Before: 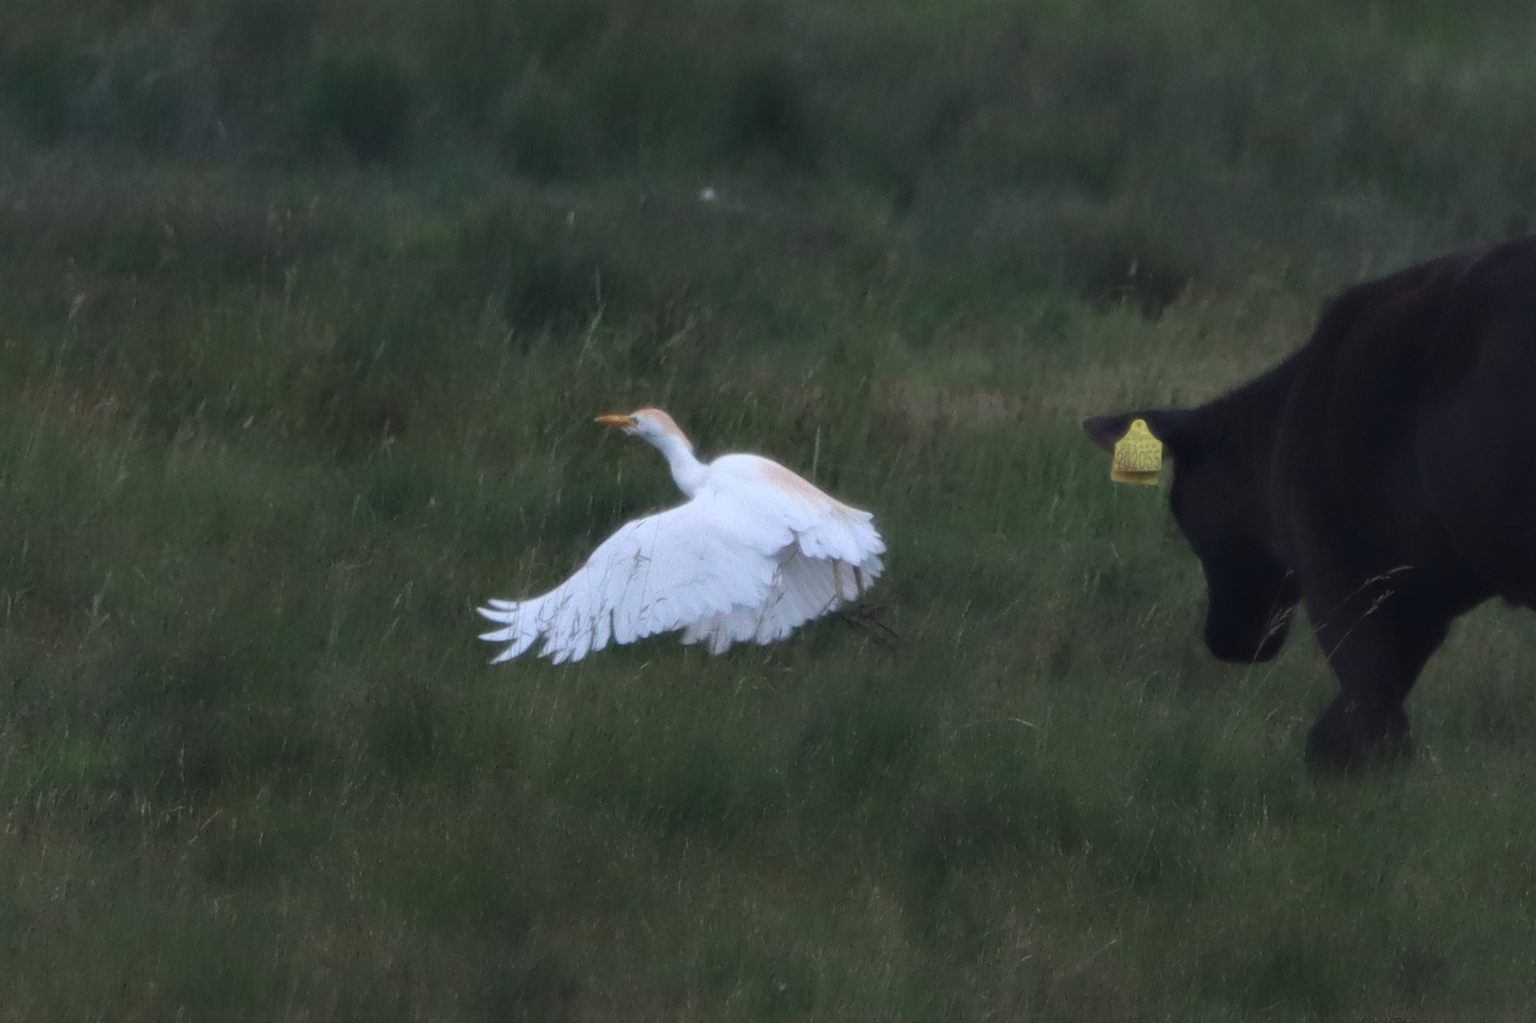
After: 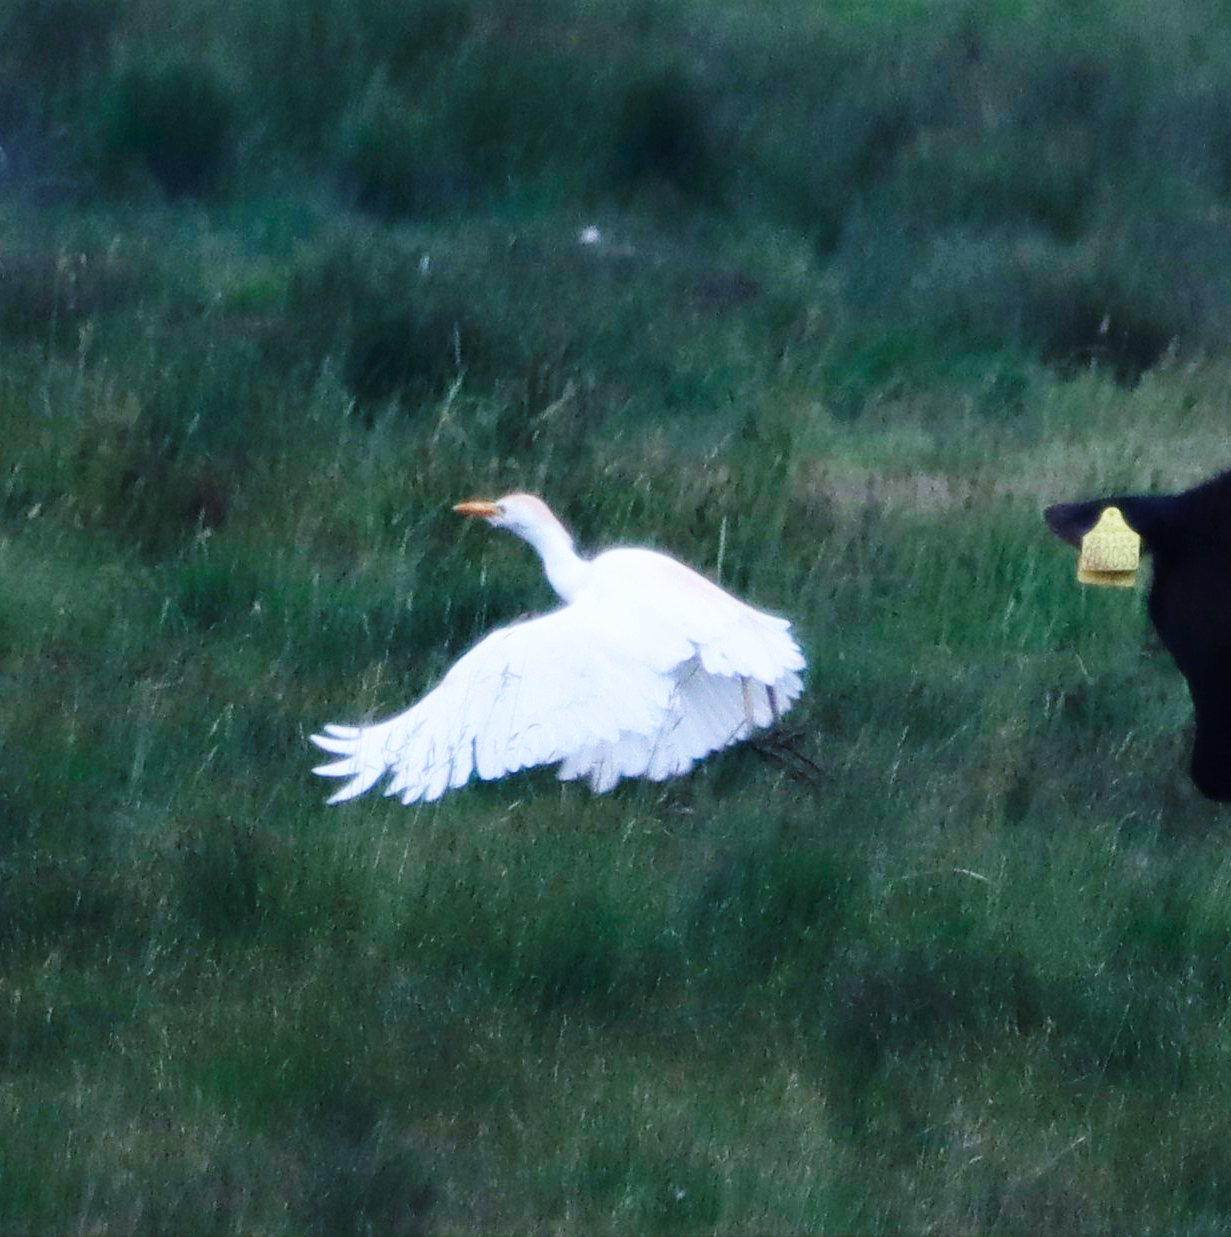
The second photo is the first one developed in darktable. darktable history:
color calibration: illuminant custom, x 0.371, y 0.381, temperature 4283.14 K
base curve: curves: ch0 [(0, 0) (0, 0) (0.002, 0.001) (0.008, 0.003) (0.019, 0.011) (0.037, 0.037) (0.064, 0.11) (0.102, 0.232) (0.152, 0.379) (0.216, 0.524) (0.296, 0.665) (0.394, 0.789) (0.512, 0.881) (0.651, 0.945) (0.813, 0.986) (1, 1)], preserve colors none
crop and rotate: left 14.319%, right 19.393%
